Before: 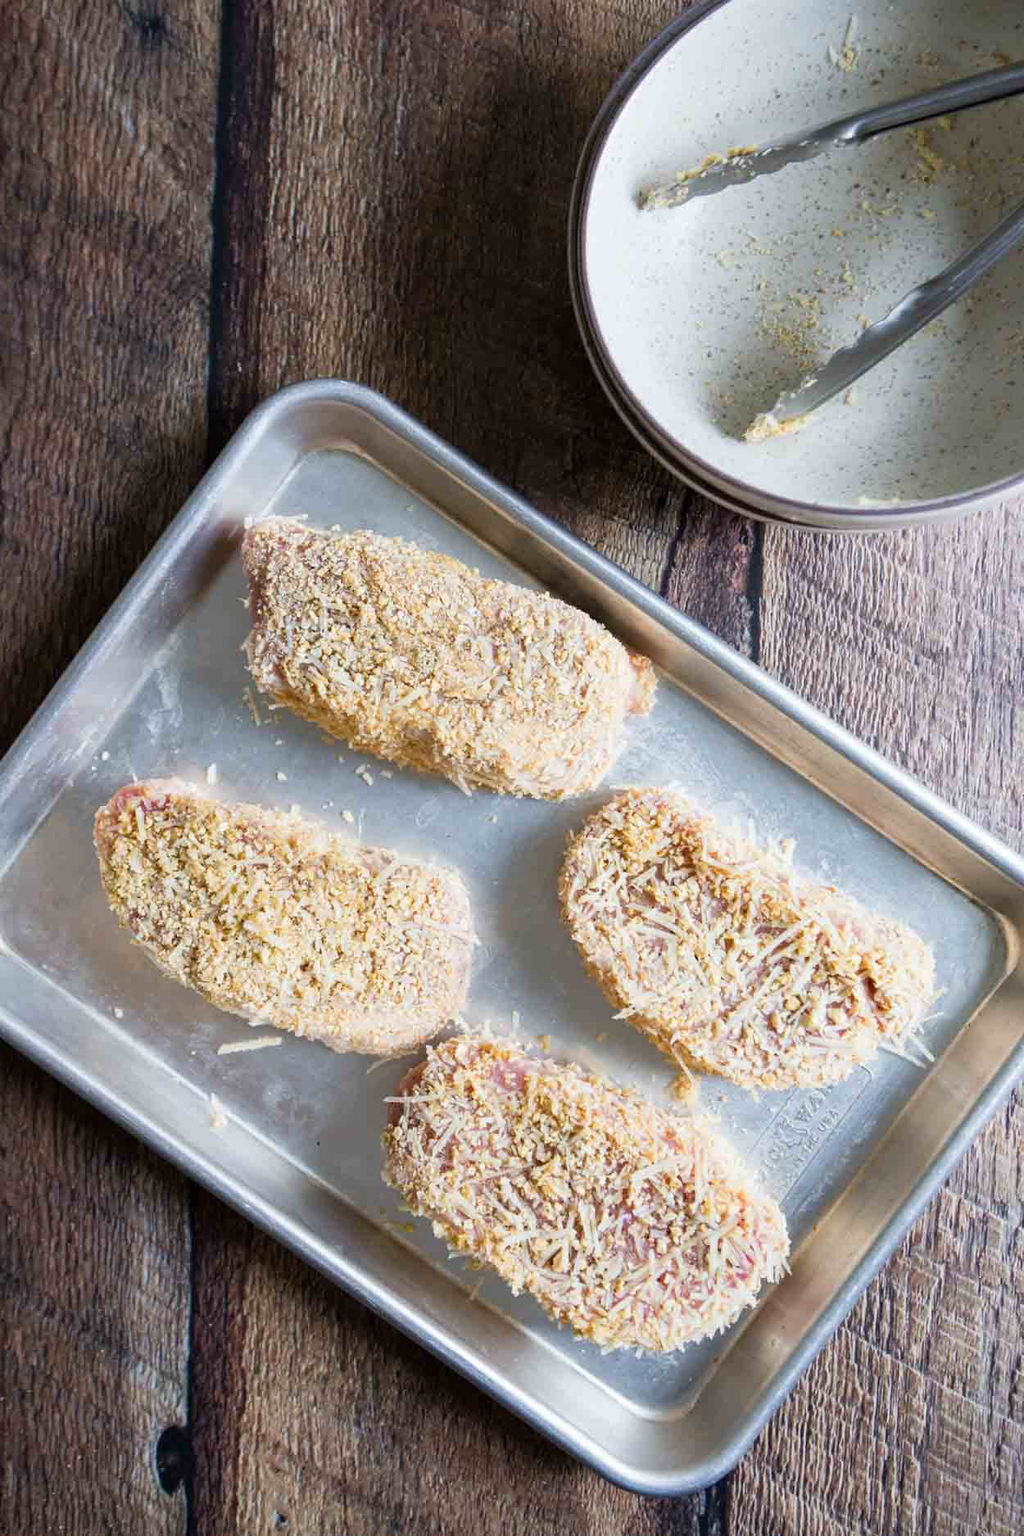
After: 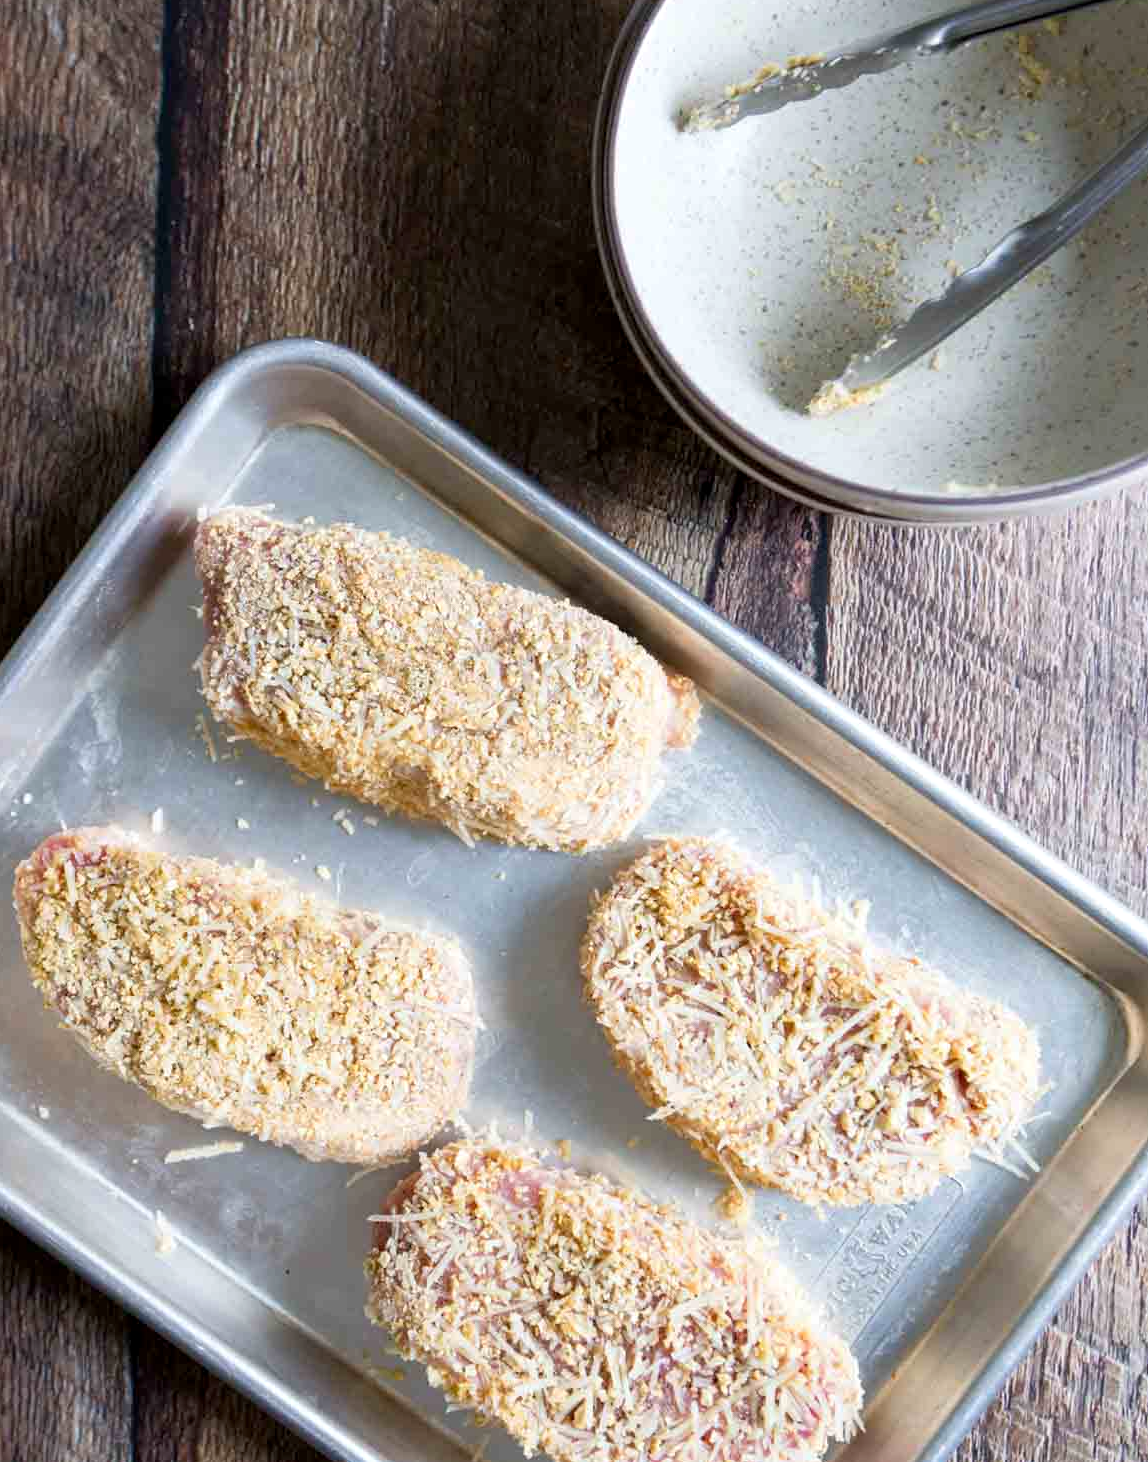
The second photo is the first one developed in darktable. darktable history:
crop: left 8.136%, top 6.627%, bottom 15.379%
exposure: black level correction 0.002, exposure 0.149 EV, compensate exposure bias true, compensate highlight preservation false
